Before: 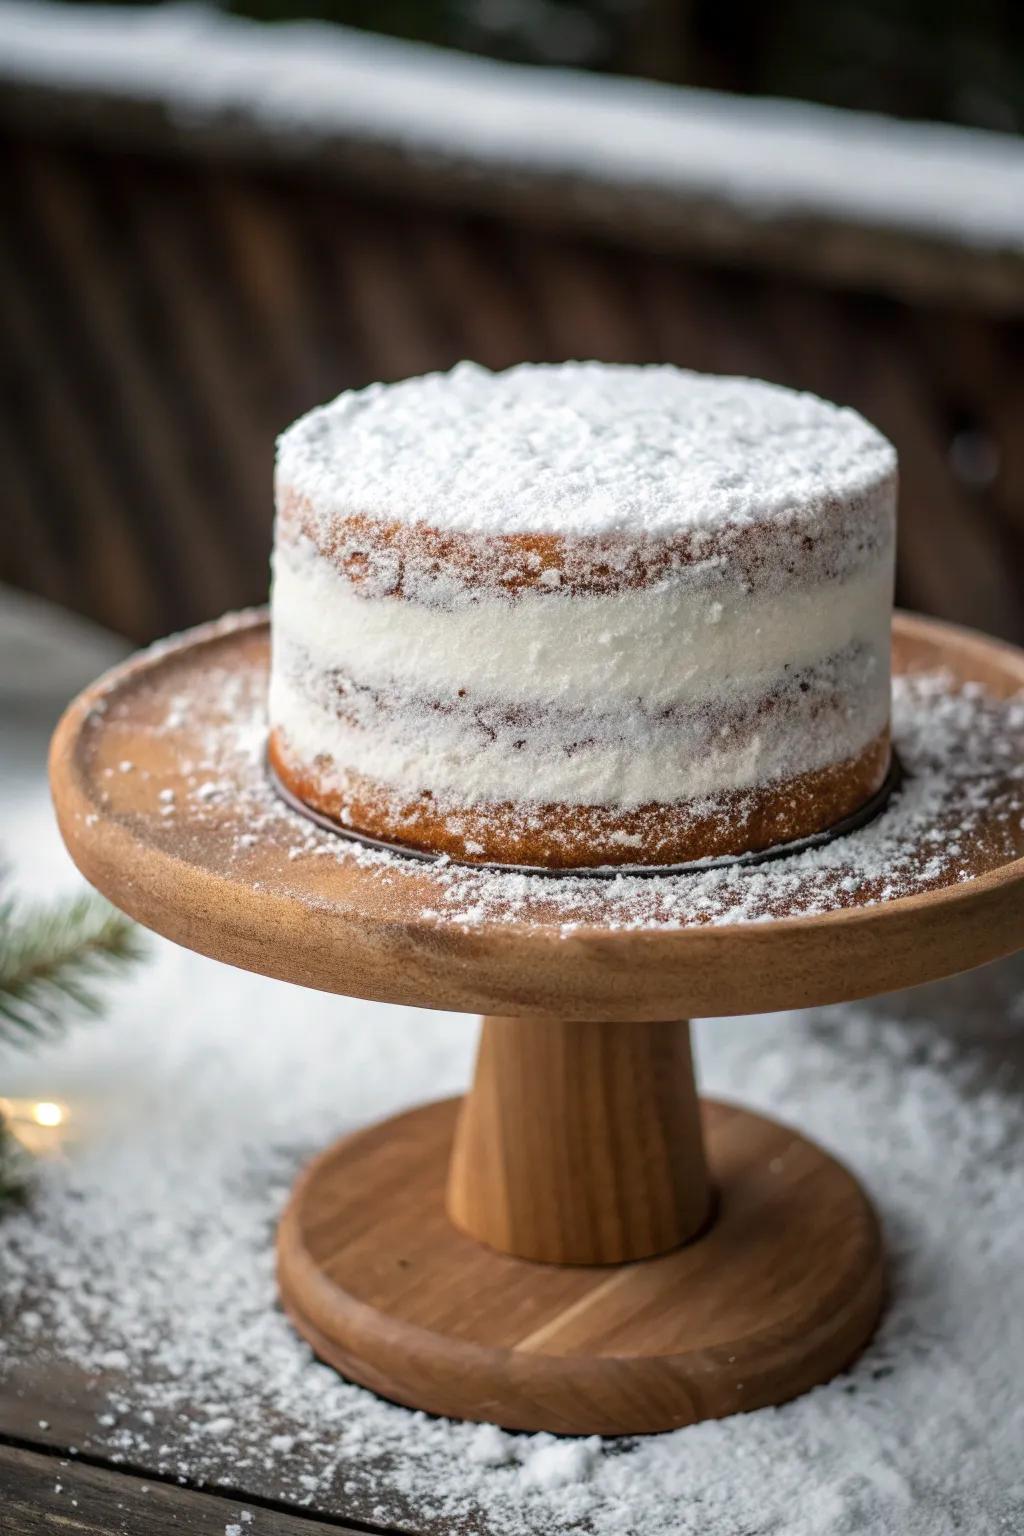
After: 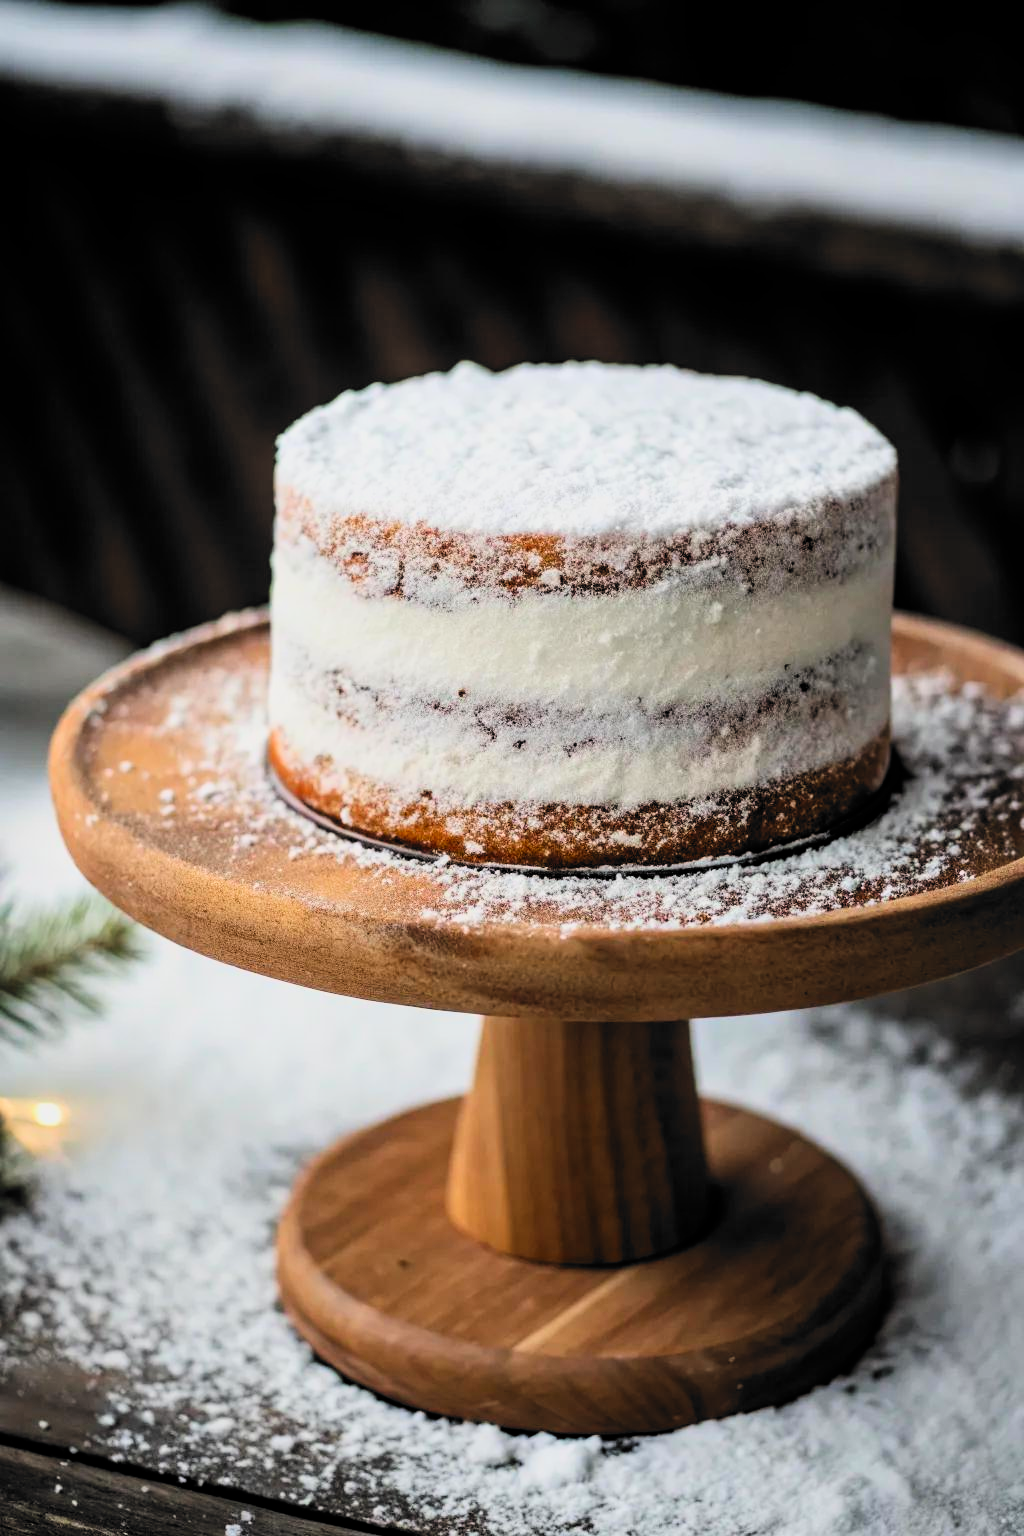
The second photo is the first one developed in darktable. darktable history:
filmic rgb: black relative exposure -5.13 EV, white relative exposure 3.54 EV, hardness 3.18, contrast 1.183, highlights saturation mix -49.33%, color science v6 (2022), iterations of high-quality reconstruction 0
contrast brightness saturation: contrast 0.17, saturation 0.296
exposure: black level correction -0.004, exposure 0.047 EV, compensate exposure bias true, compensate highlight preservation false
